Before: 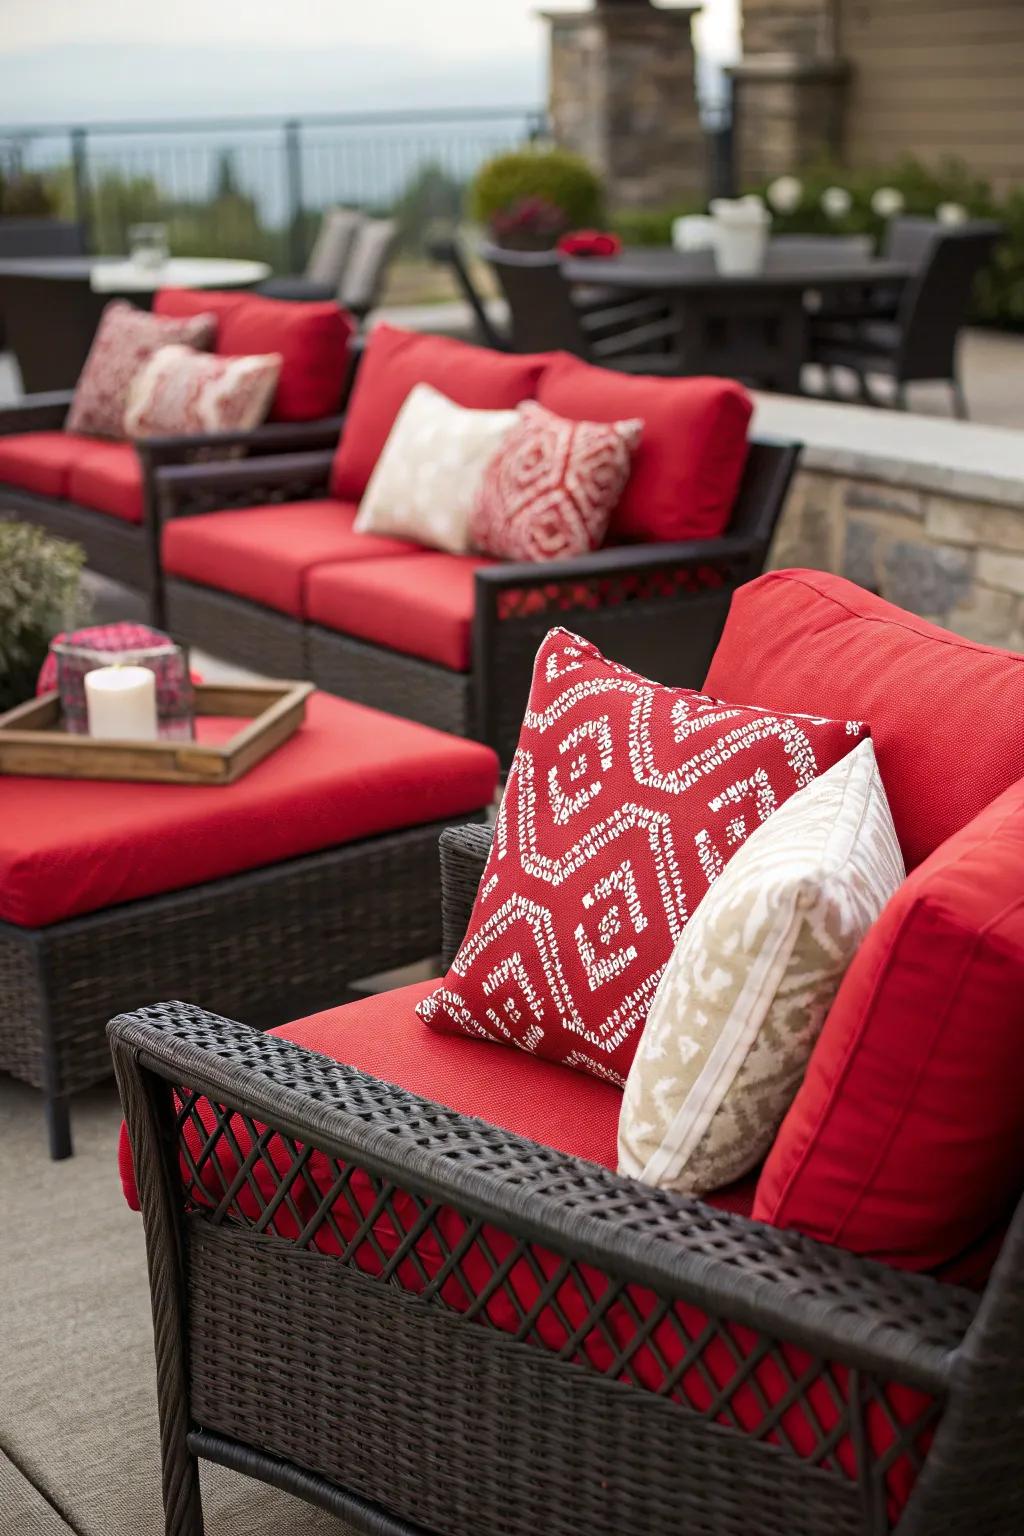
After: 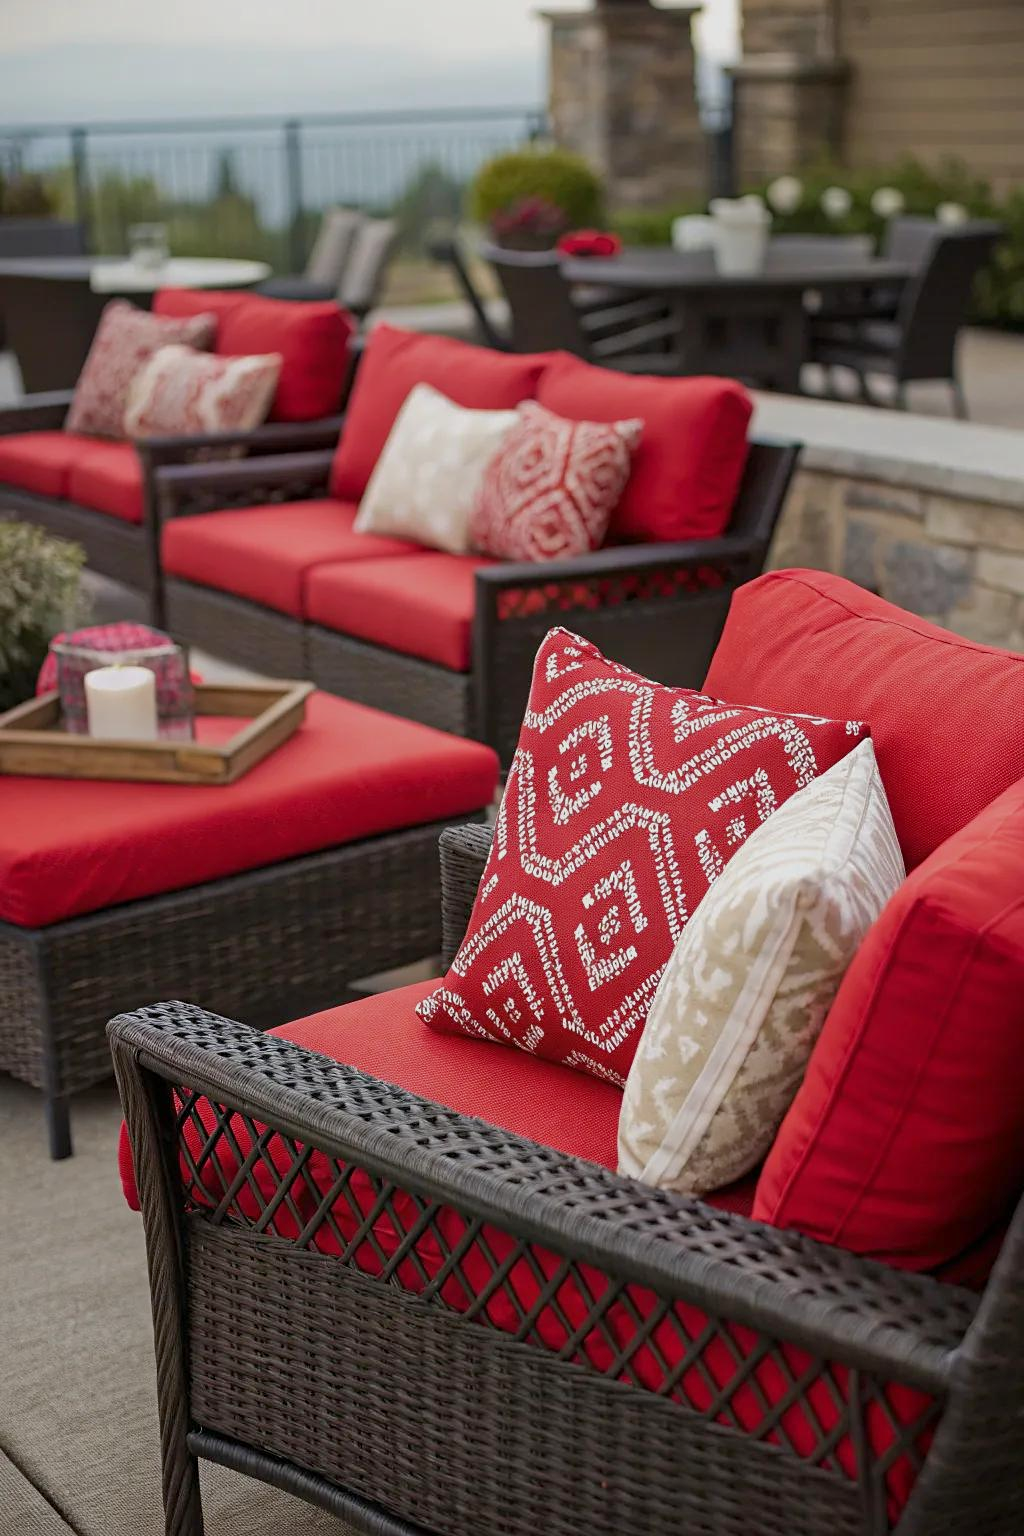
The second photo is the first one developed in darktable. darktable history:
tone equalizer: -8 EV 0.218 EV, -7 EV 0.438 EV, -6 EV 0.41 EV, -5 EV 0.244 EV, -3 EV -0.255 EV, -2 EV -0.433 EV, -1 EV -0.415 EV, +0 EV -0.266 EV, edges refinement/feathering 500, mask exposure compensation -1.57 EV, preserve details guided filter
sharpen: amount 0.208
